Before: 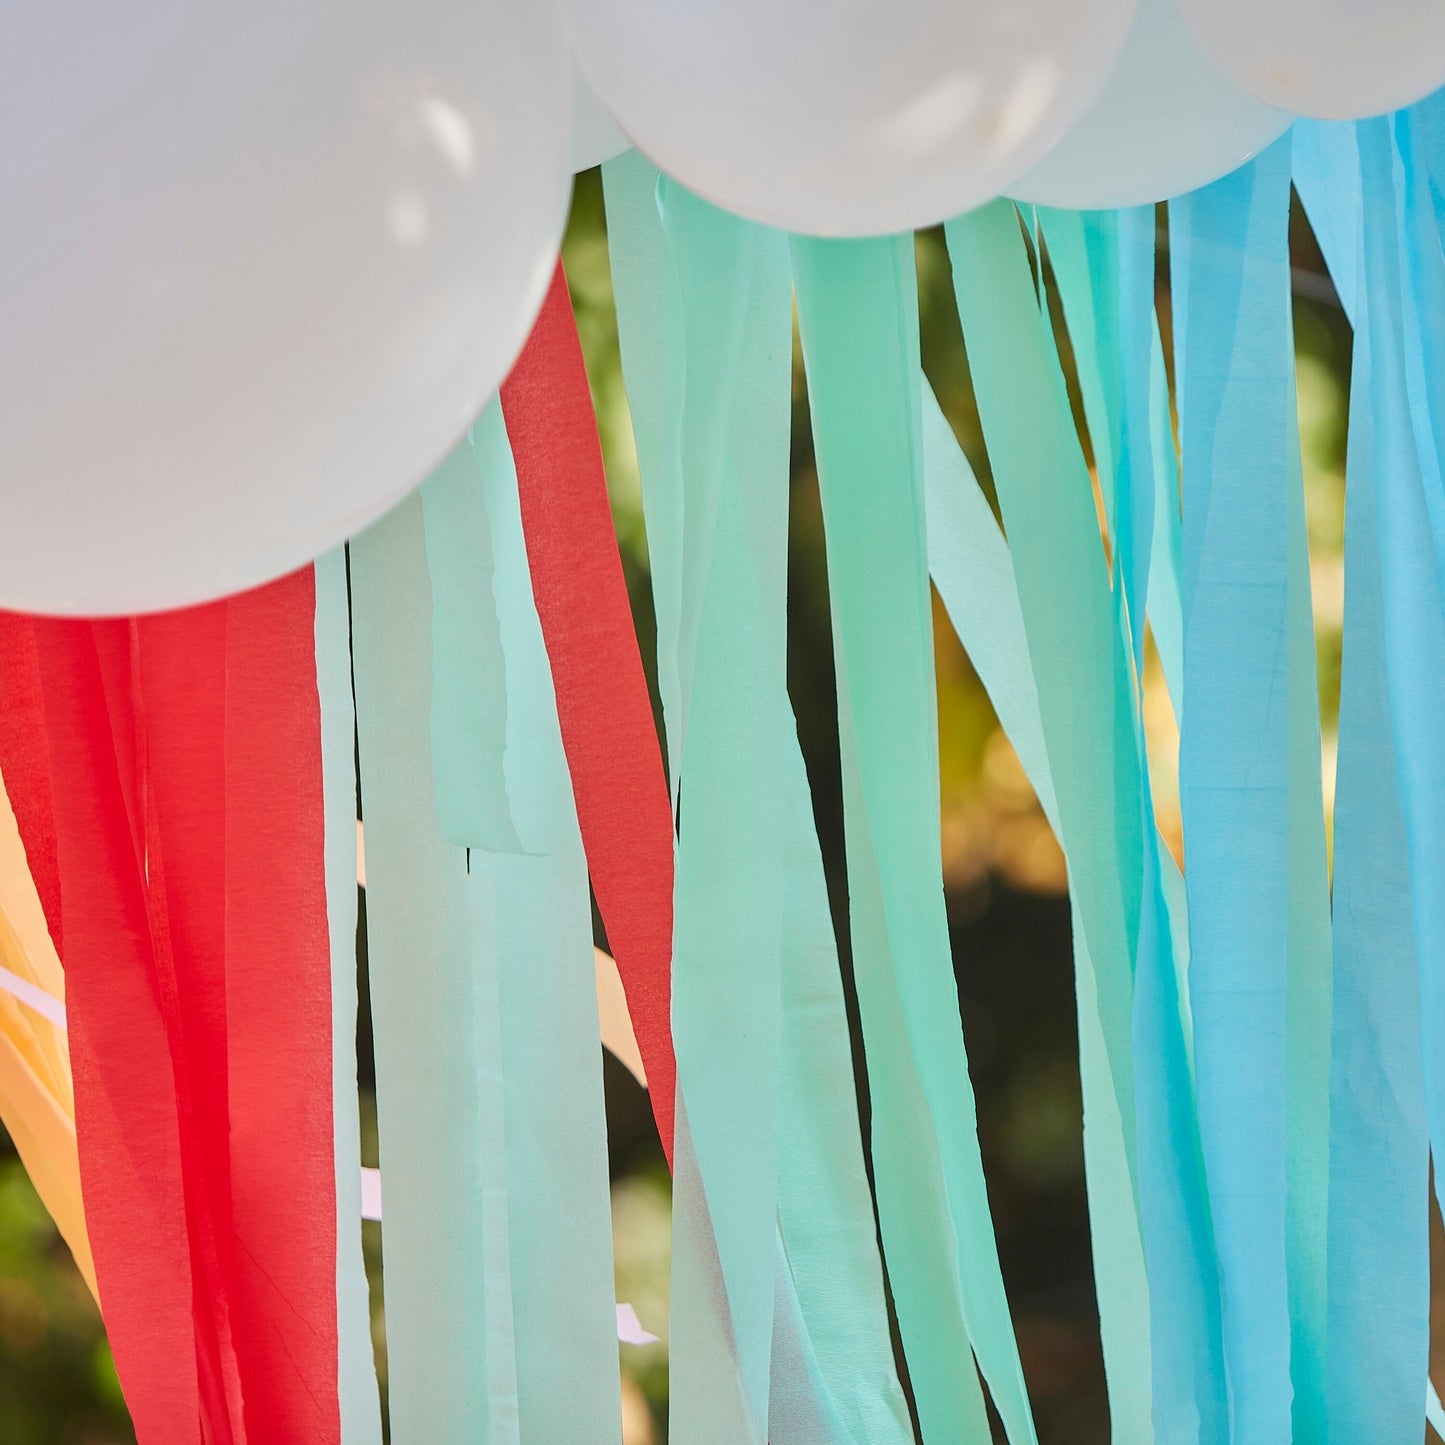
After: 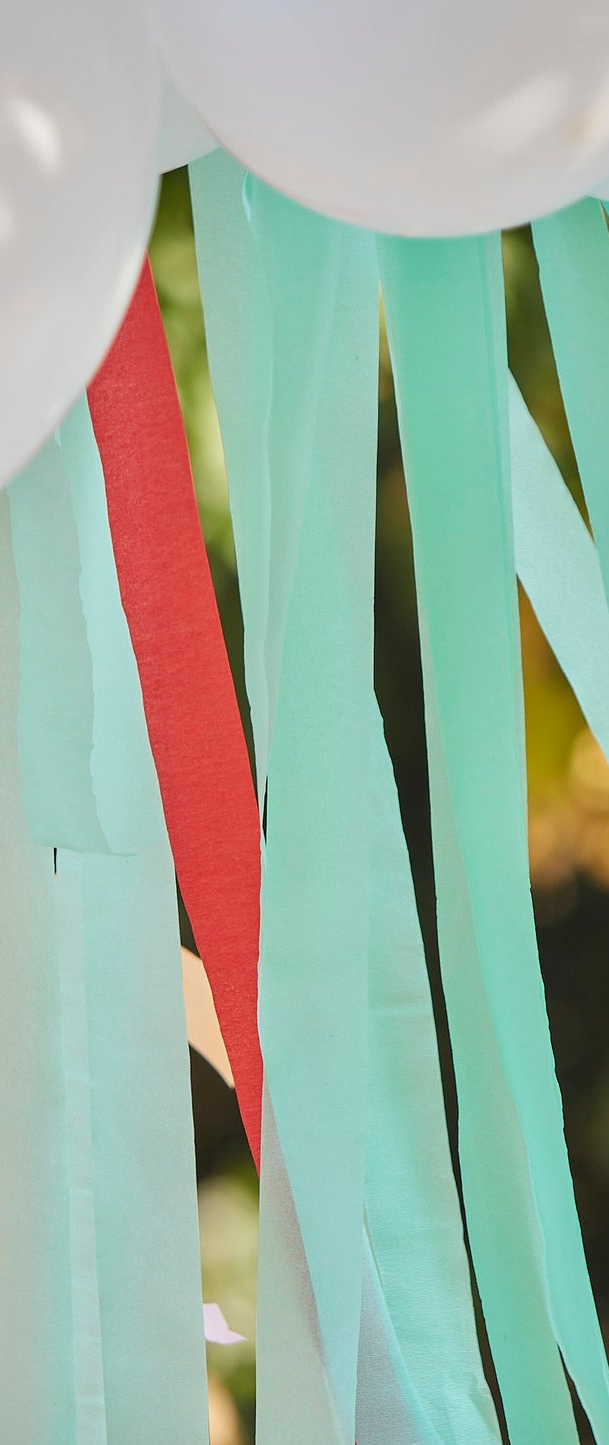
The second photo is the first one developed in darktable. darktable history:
crop: left 28.583%, right 29.231%
white balance: emerald 1
